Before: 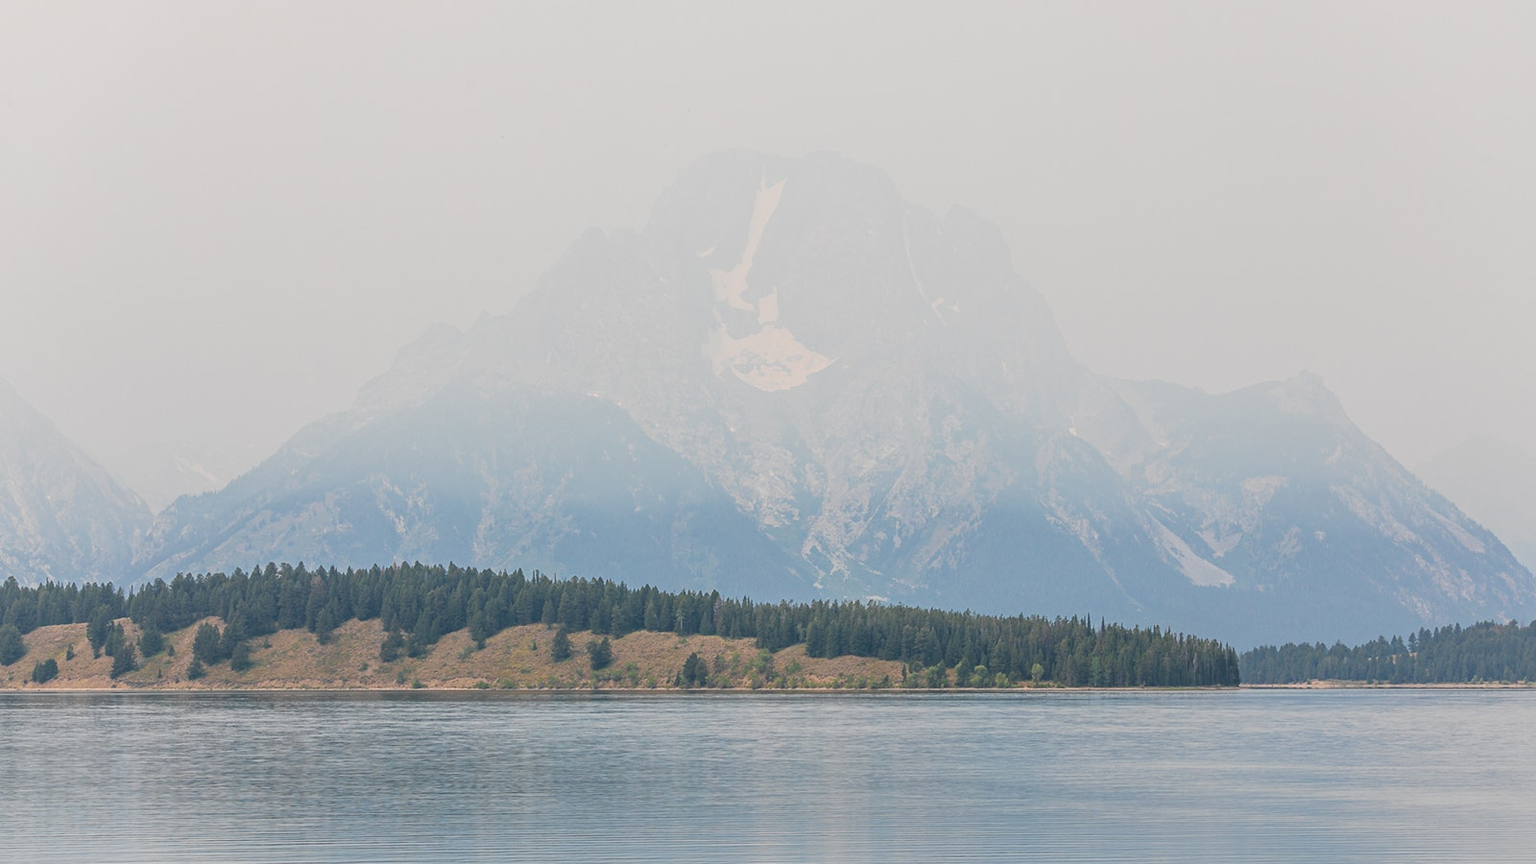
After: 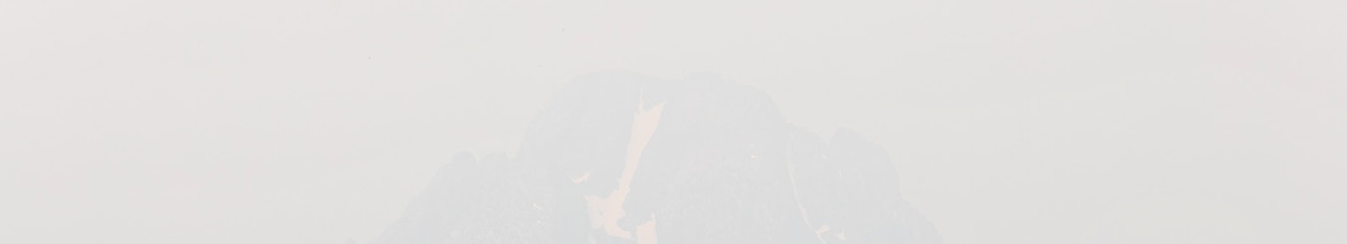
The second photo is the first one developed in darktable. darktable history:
crop and rotate: left 9.661%, top 9.462%, right 6.137%, bottom 63.345%
sharpen: amount 0.207
contrast brightness saturation: contrast 0.144, brightness 0.217
local contrast: on, module defaults
